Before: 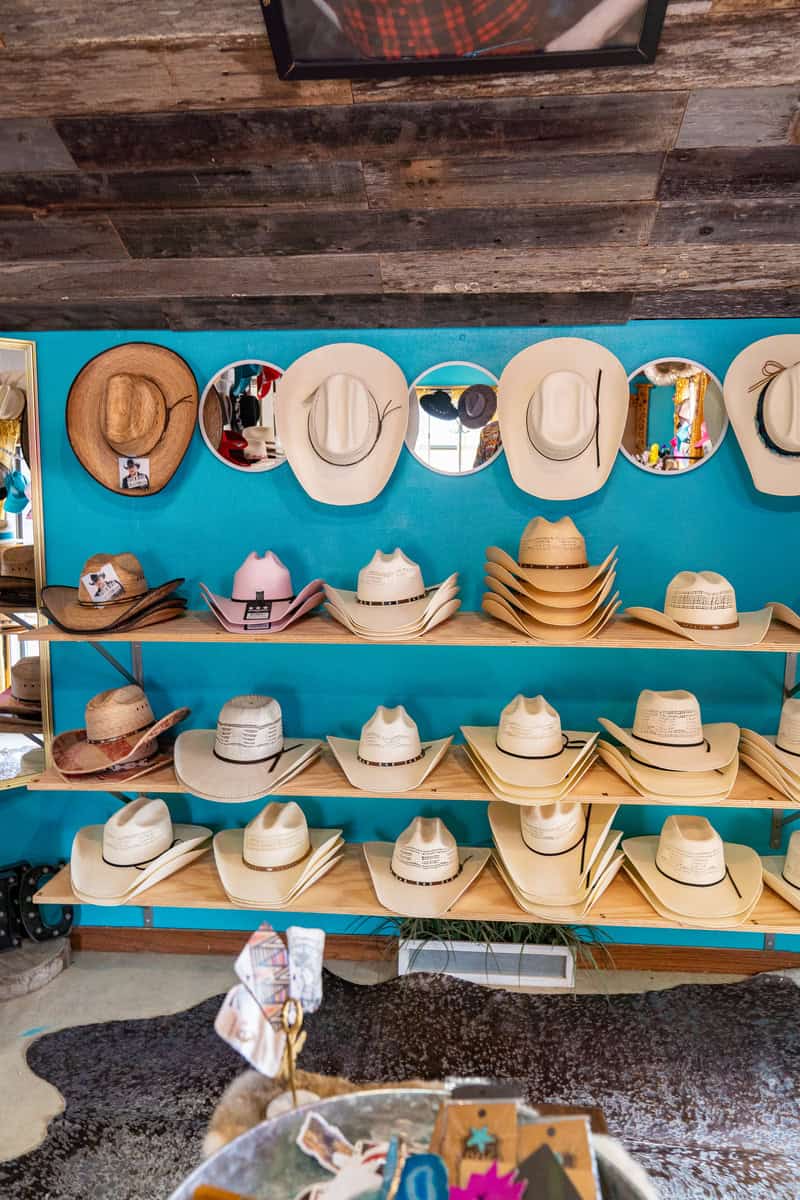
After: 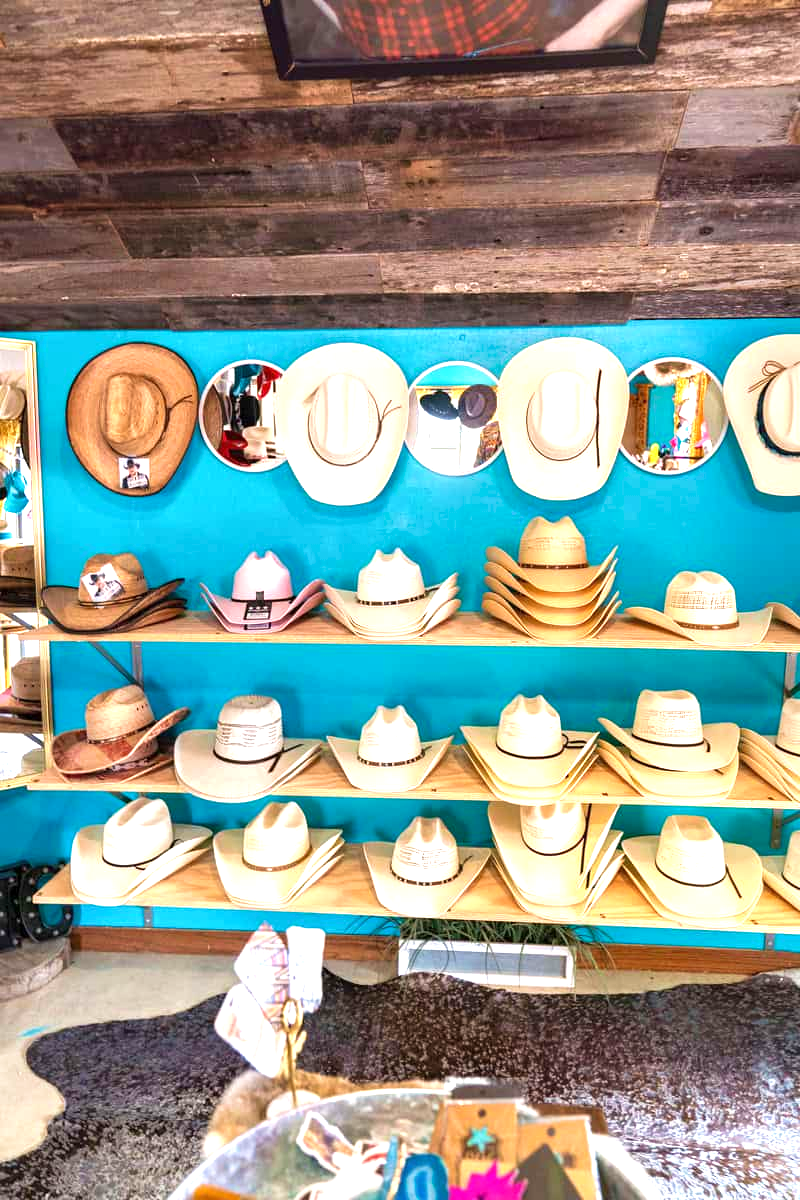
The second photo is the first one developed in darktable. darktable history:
exposure: exposure 1 EV, compensate highlight preservation false
velvia: on, module defaults
